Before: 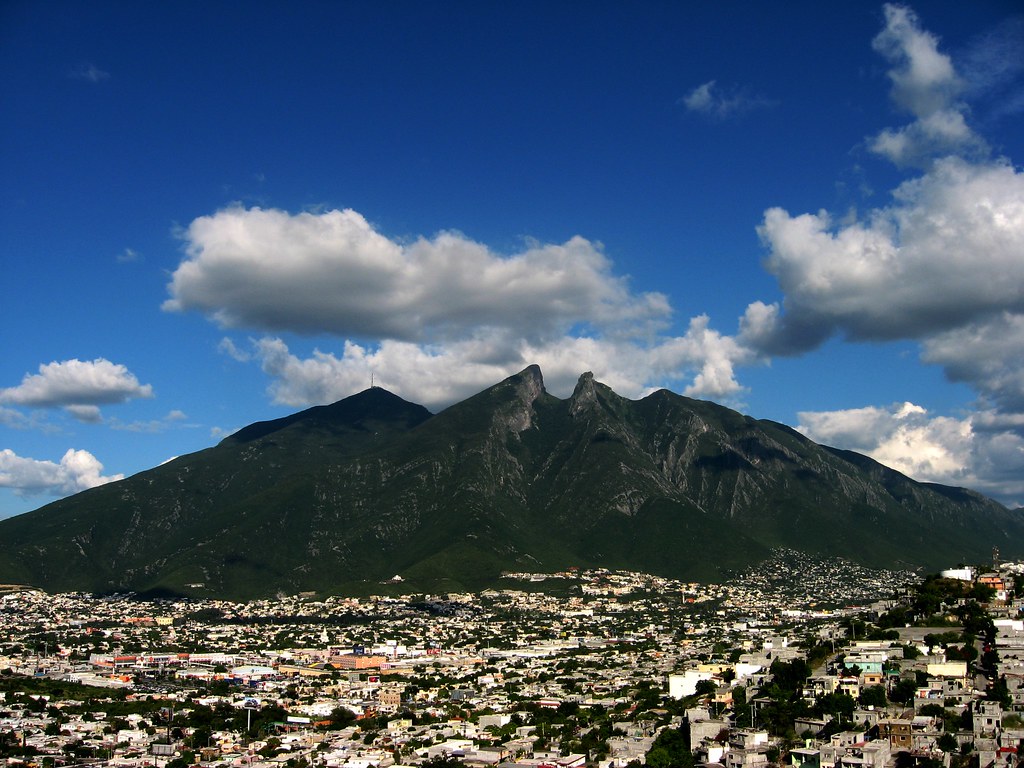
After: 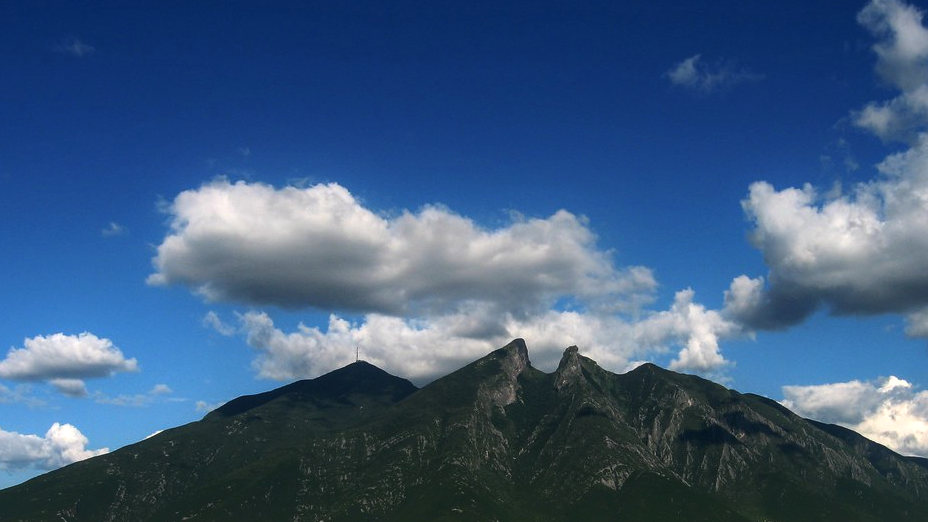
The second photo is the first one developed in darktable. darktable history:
shadows and highlights: shadows 62.43, white point adjustment 0.338, highlights -34.3, compress 84.1%, highlights color adjustment 52.39%
local contrast: detail 113%
crop: left 1.525%, top 3.407%, right 7.773%, bottom 28.513%
tone equalizer: -8 EV -0.001 EV, -7 EV 0.001 EV, -6 EV -0.005 EV, -5 EV -0.012 EV, -4 EV -0.071 EV, -3 EV -0.213 EV, -2 EV -0.251 EV, -1 EV 0.111 EV, +0 EV 0.324 EV
